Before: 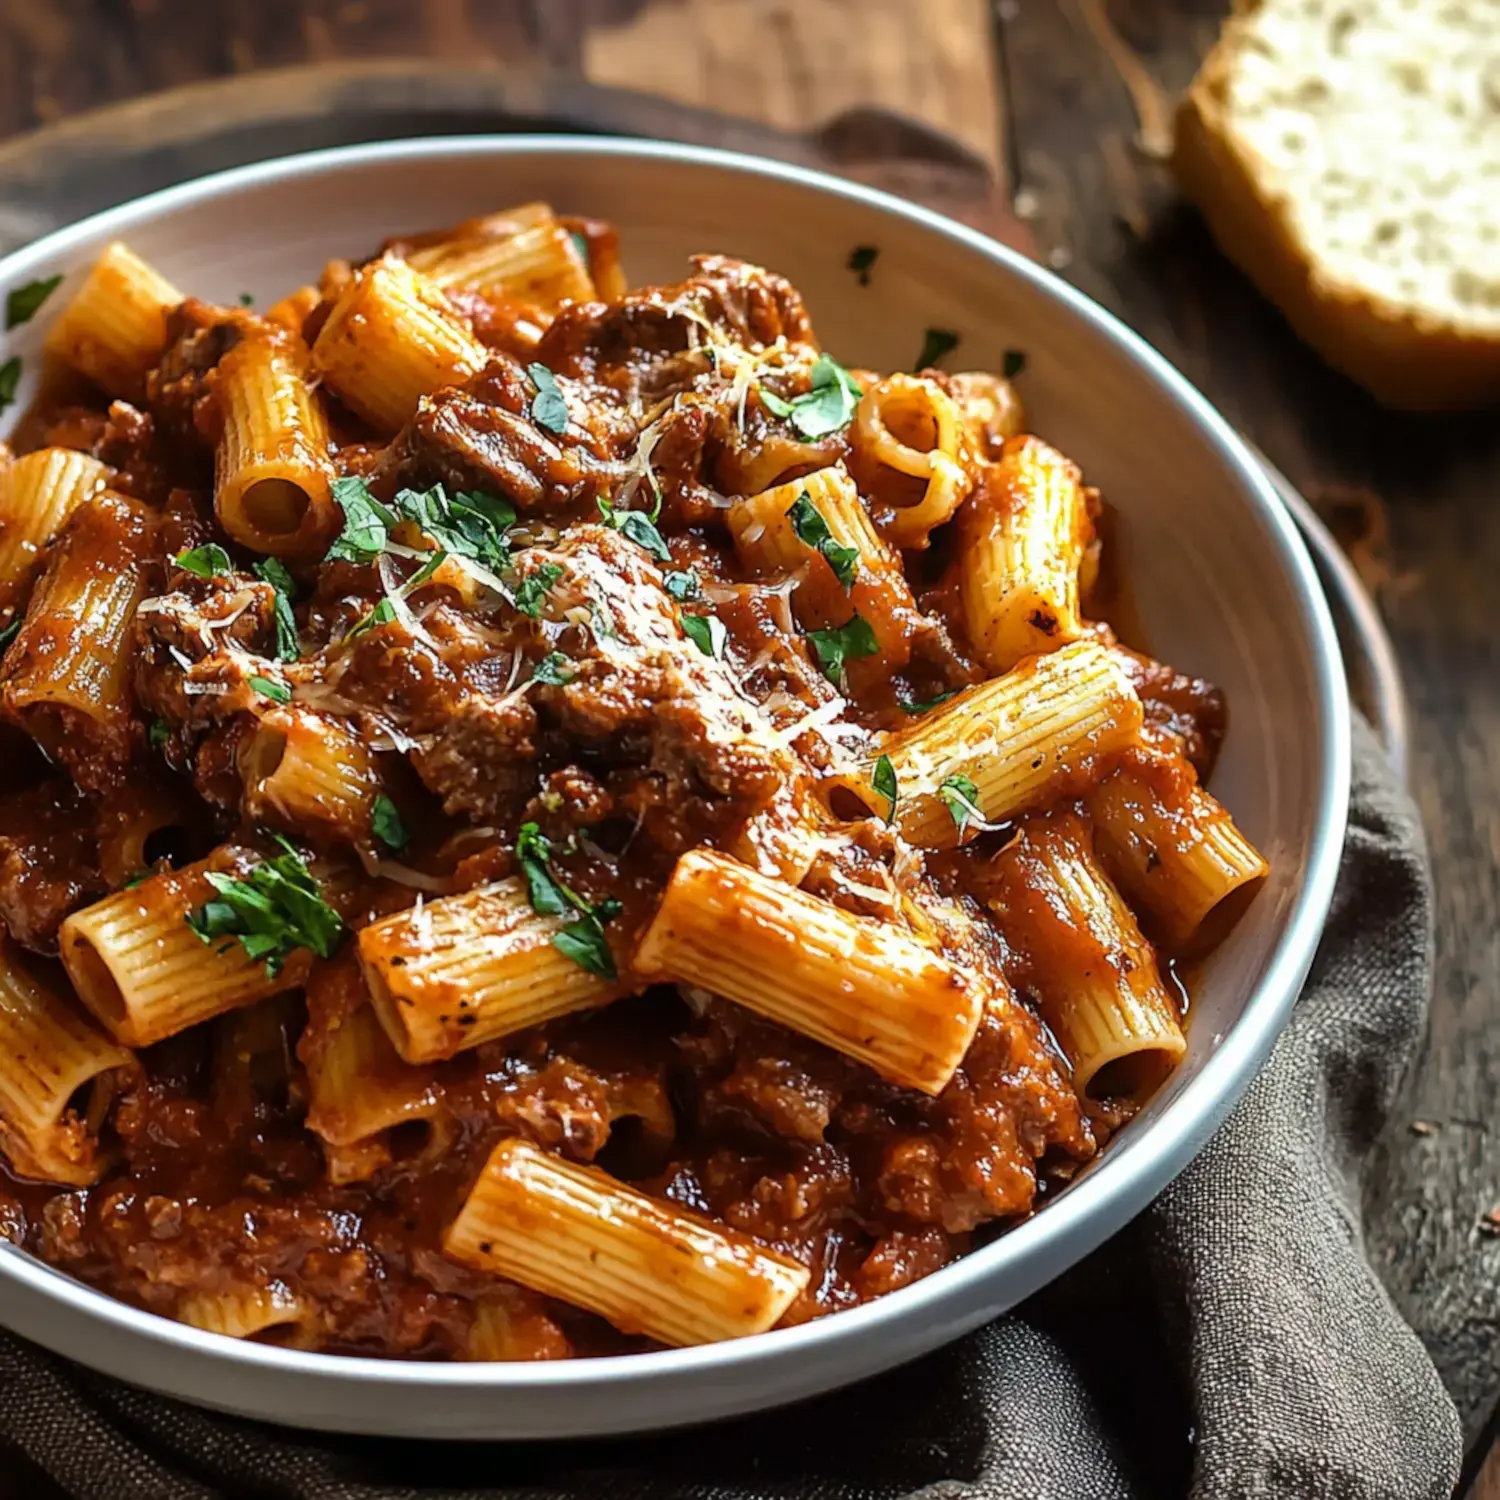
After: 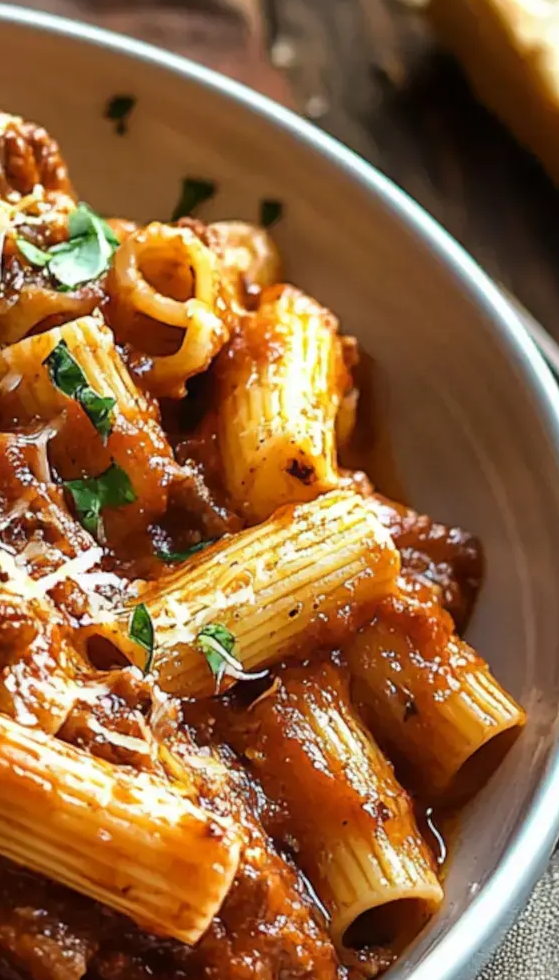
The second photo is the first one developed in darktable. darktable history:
crop and rotate: left 49.582%, top 10.096%, right 13.105%, bottom 24.538%
